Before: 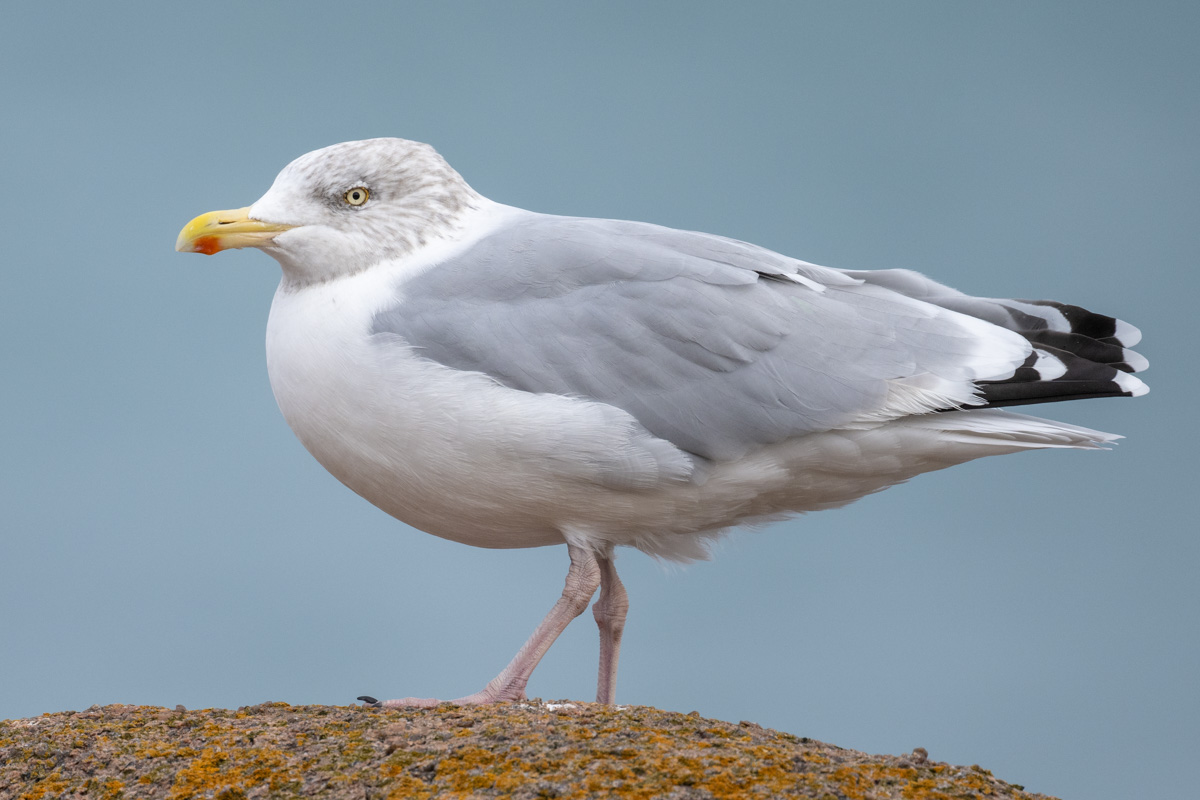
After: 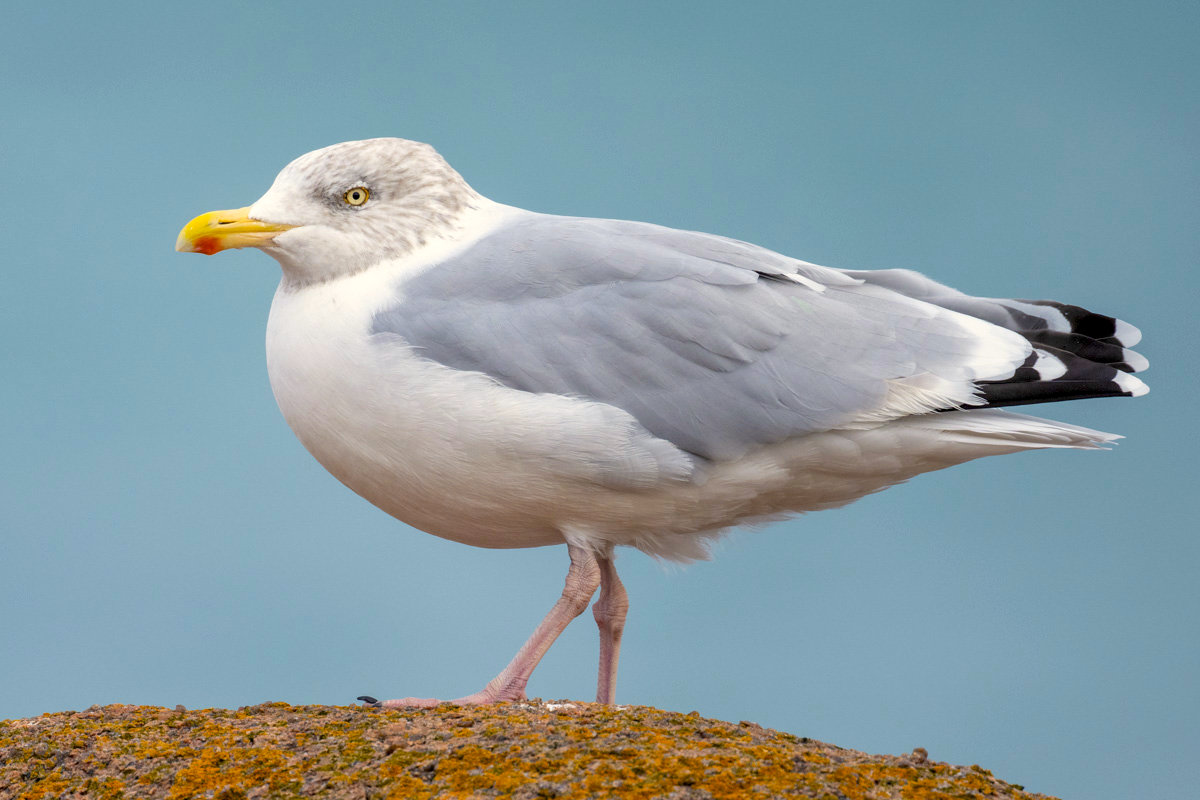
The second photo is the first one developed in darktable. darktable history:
contrast brightness saturation: saturation 0.1
exposure: black level correction 0.007, exposure 0.089 EV, compensate highlight preservation false
color balance rgb: highlights gain › chroma 3.088%, highlights gain › hue 78.84°, linear chroma grading › global chroma 39.802%, perceptual saturation grading › global saturation -0.047%
